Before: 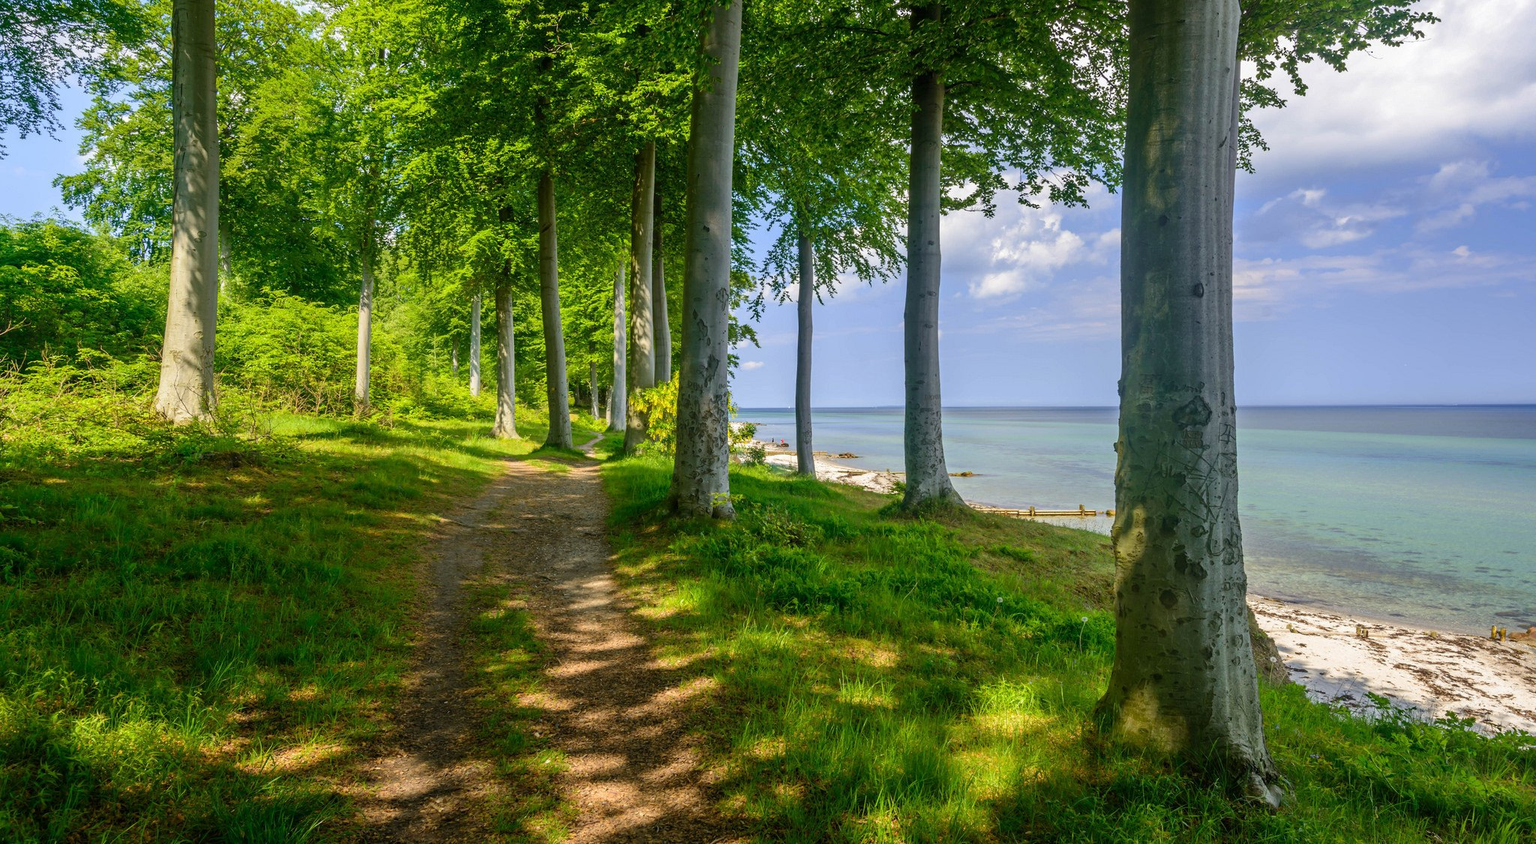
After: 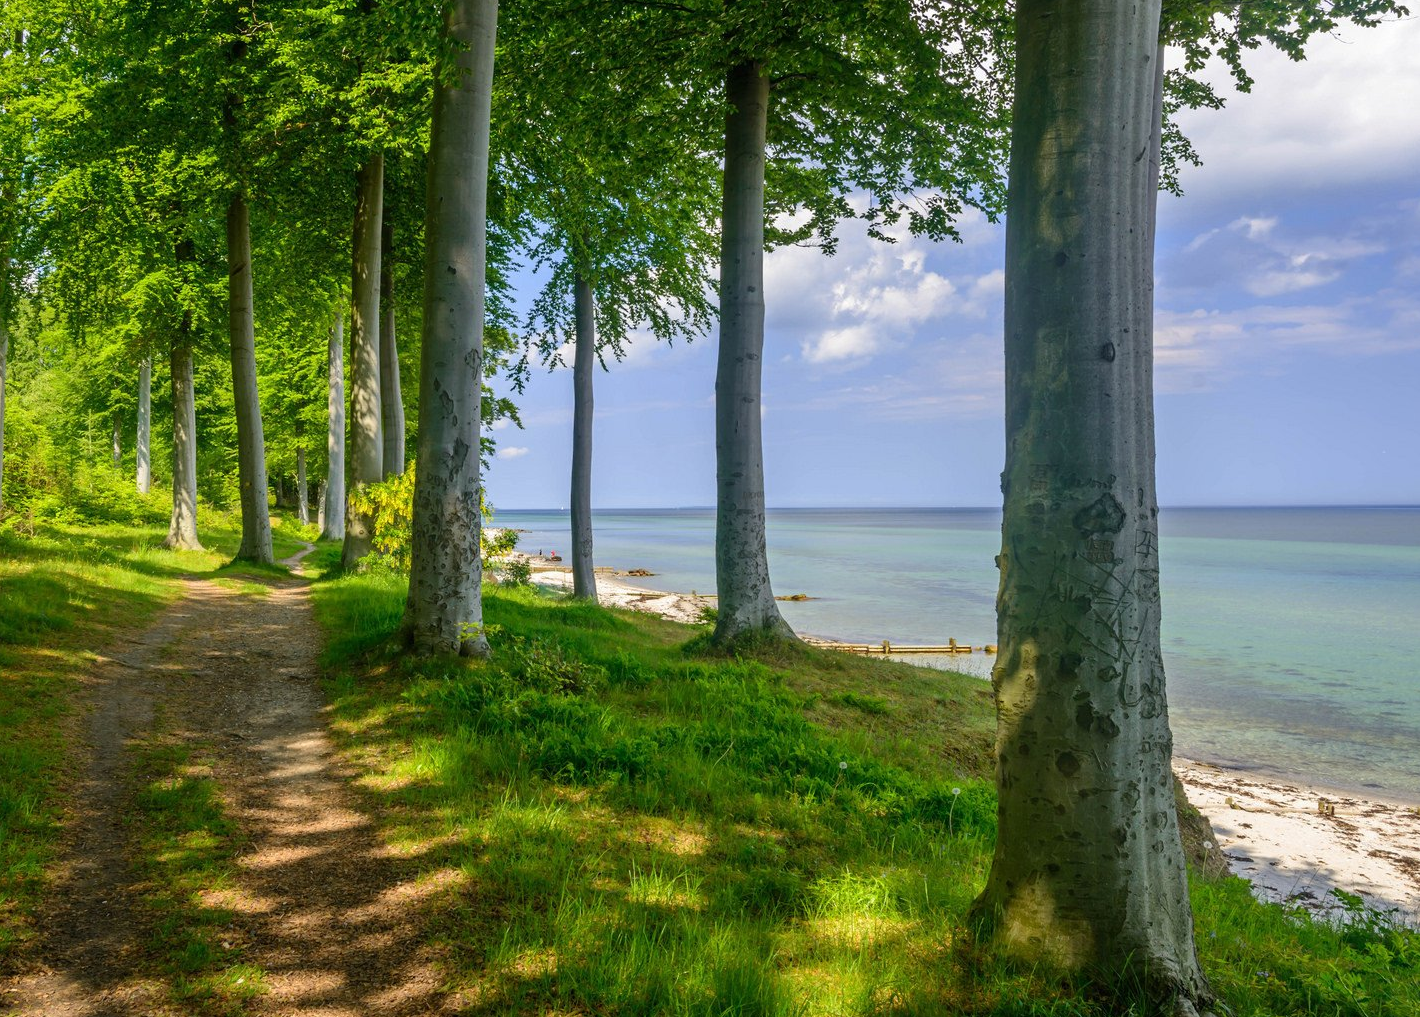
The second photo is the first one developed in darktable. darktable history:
crop and rotate: left 23.968%, top 3.132%, right 6.652%, bottom 6.533%
